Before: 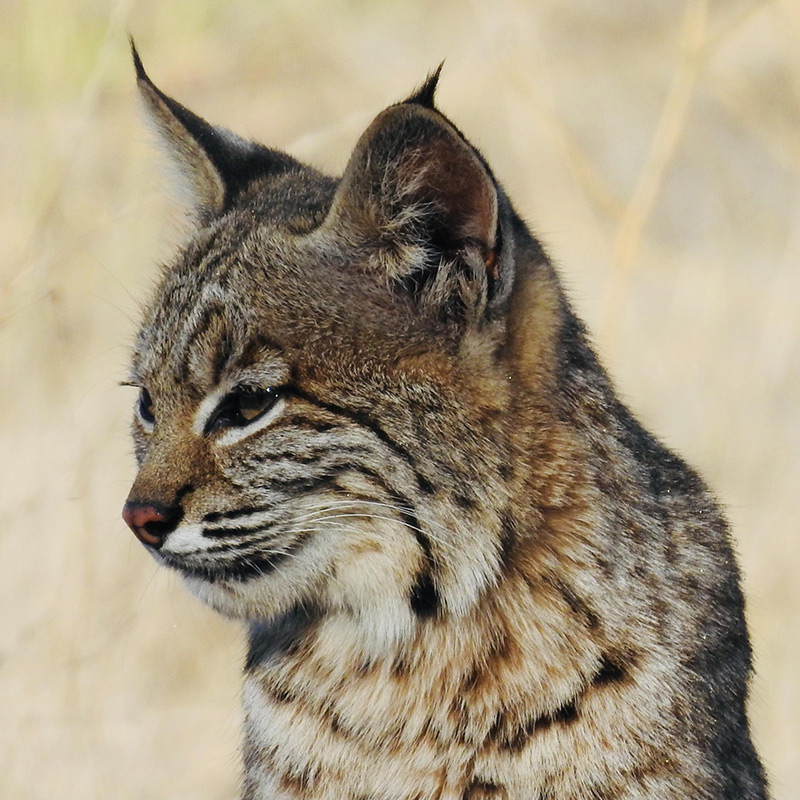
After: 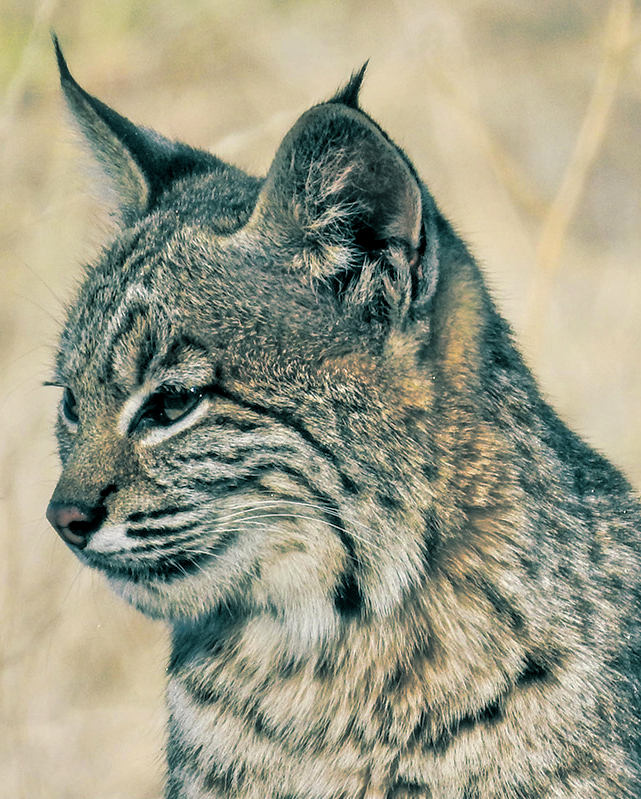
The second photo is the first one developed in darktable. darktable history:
shadows and highlights: shadows 32.83, highlights -47.7, soften with gaussian
split-toning: shadows › hue 186.43°, highlights › hue 49.29°, compress 30.29%
local contrast: detail 130%
crop and rotate: left 9.597%, right 10.195%
tone equalizer: -7 EV 0.15 EV, -6 EV 0.6 EV, -5 EV 1.15 EV, -4 EV 1.33 EV, -3 EV 1.15 EV, -2 EV 0.6 EV, -1 EV 0.15 EV, mask exposure compensation -0.5 EV
